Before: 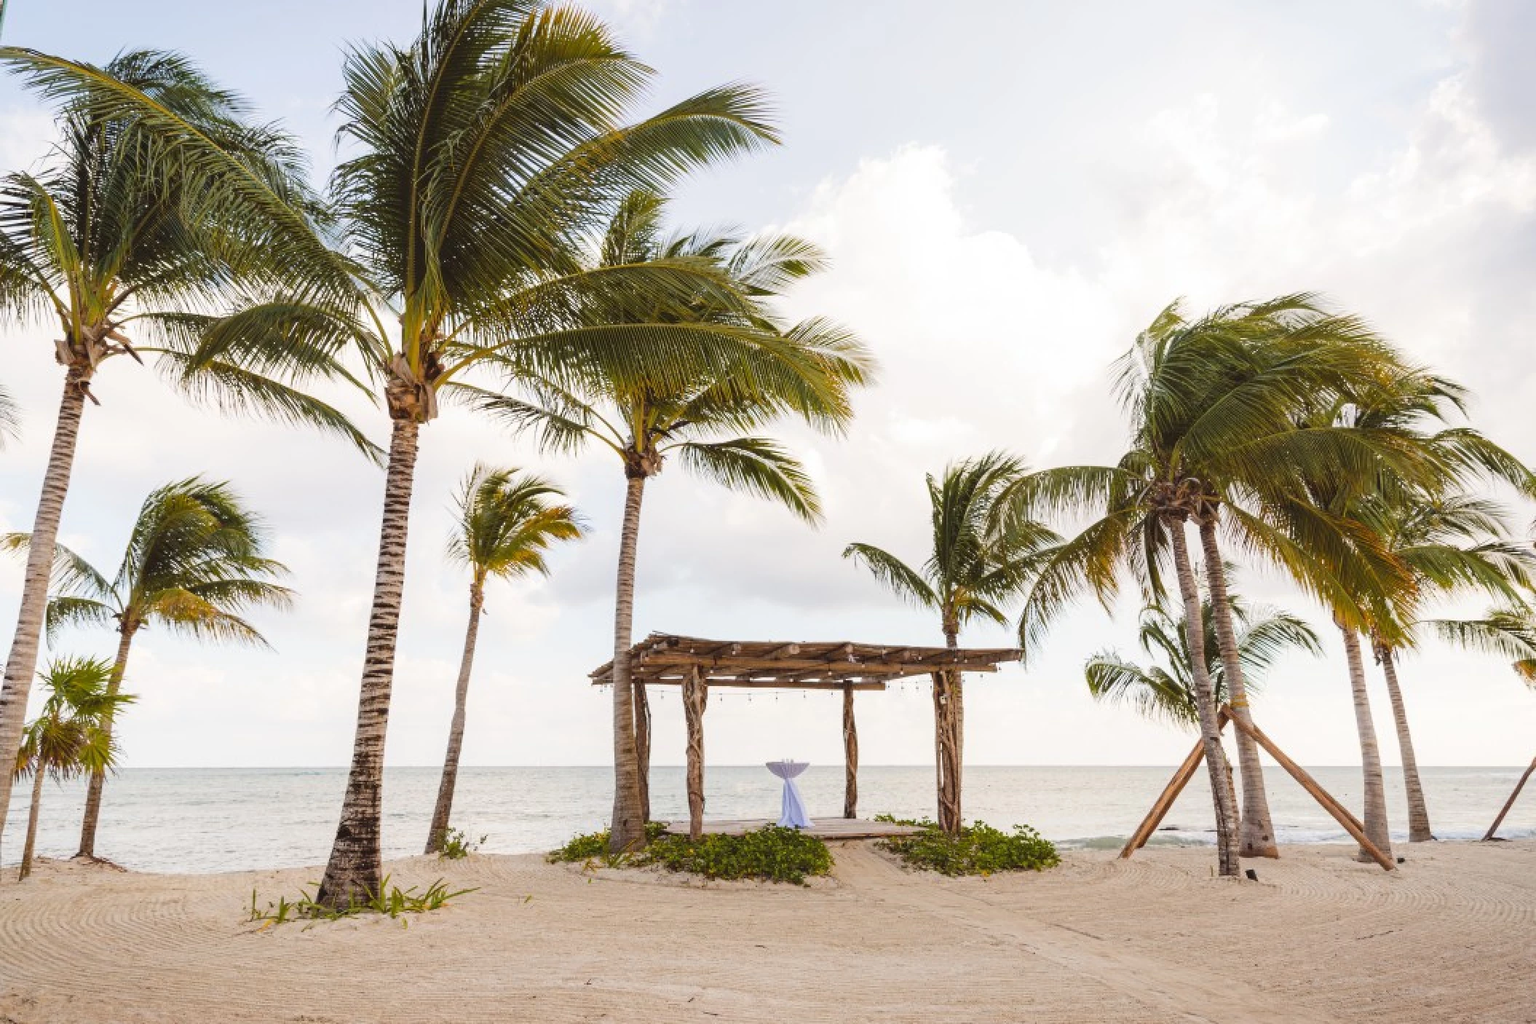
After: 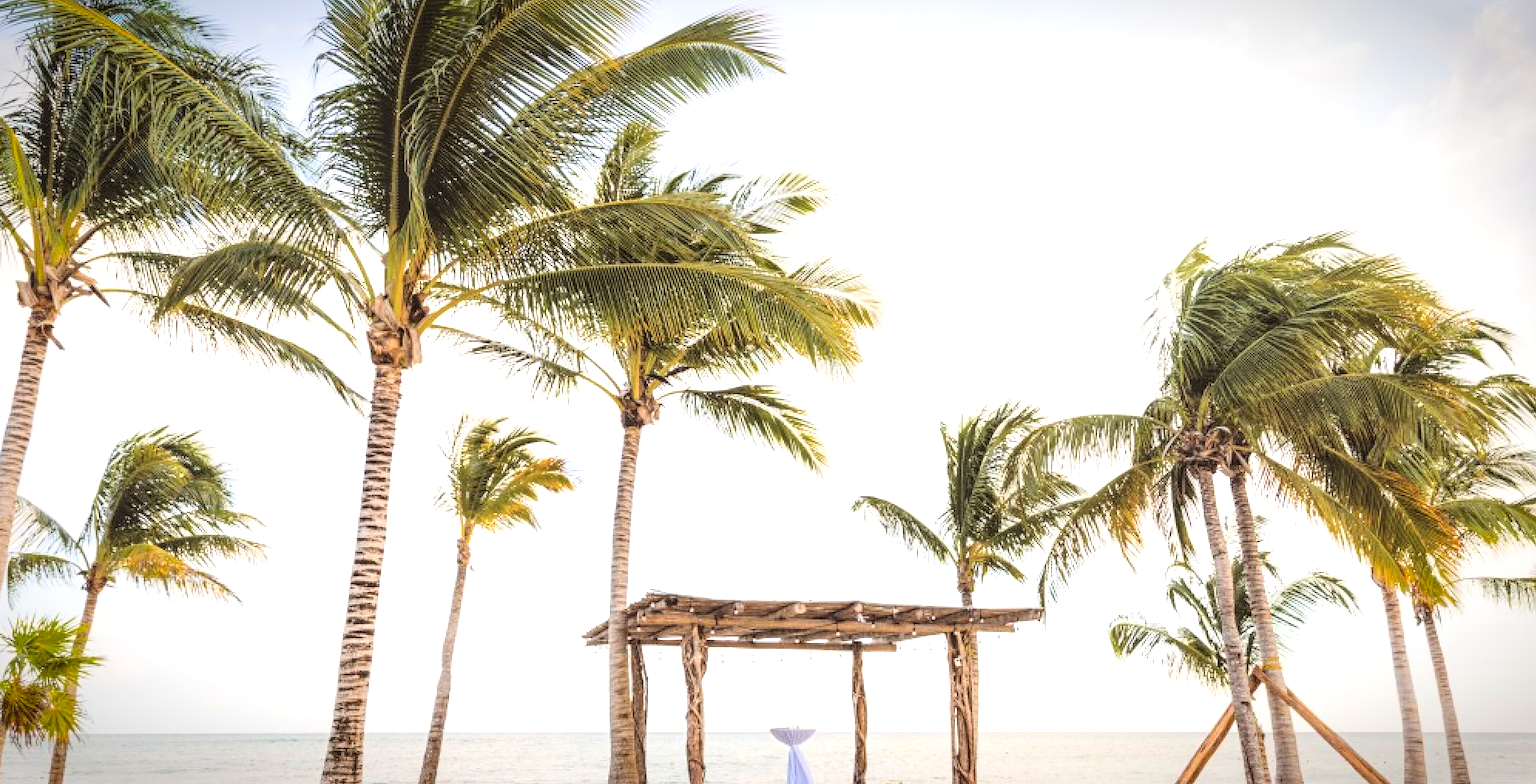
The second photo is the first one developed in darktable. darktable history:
vignetting: saturation 0.37, automatic ratio true
local contrast: on, module defaults
crop: left 2.59%, top 7.351%, right 3.038%, bottom 20.291%
tone curve: curves: ch0 [(0, 0) (0.003, 0.004) (0.011, 0.014) (0.025, 0.032) (0.044, 0.057) (0.069, 0.089) (0.1, 0.128) (0.136, 0.174) (0.177, 0.227) (0.224, 0.287) (0.277, 0.354) (0.335, 0.427) (0.399, 0.507) (0.468, 0.582) (0.543, 0.653) (0.623, 0.726) (0.709, 0.799) (0.801, 0.876) (0.898, 0.937) (1, 1)], color space Lab, independent channels
tone equalizer: -8 EV -0.724 EV, -7 EV -0.703 EV, -6 EV -0.611 EV, -5 EV -0.367 EV, -3 EV 0.378 EV, -2 EV 0.6 EV, -1 EV 0.681 EV, +0 EV 0.728 EV
